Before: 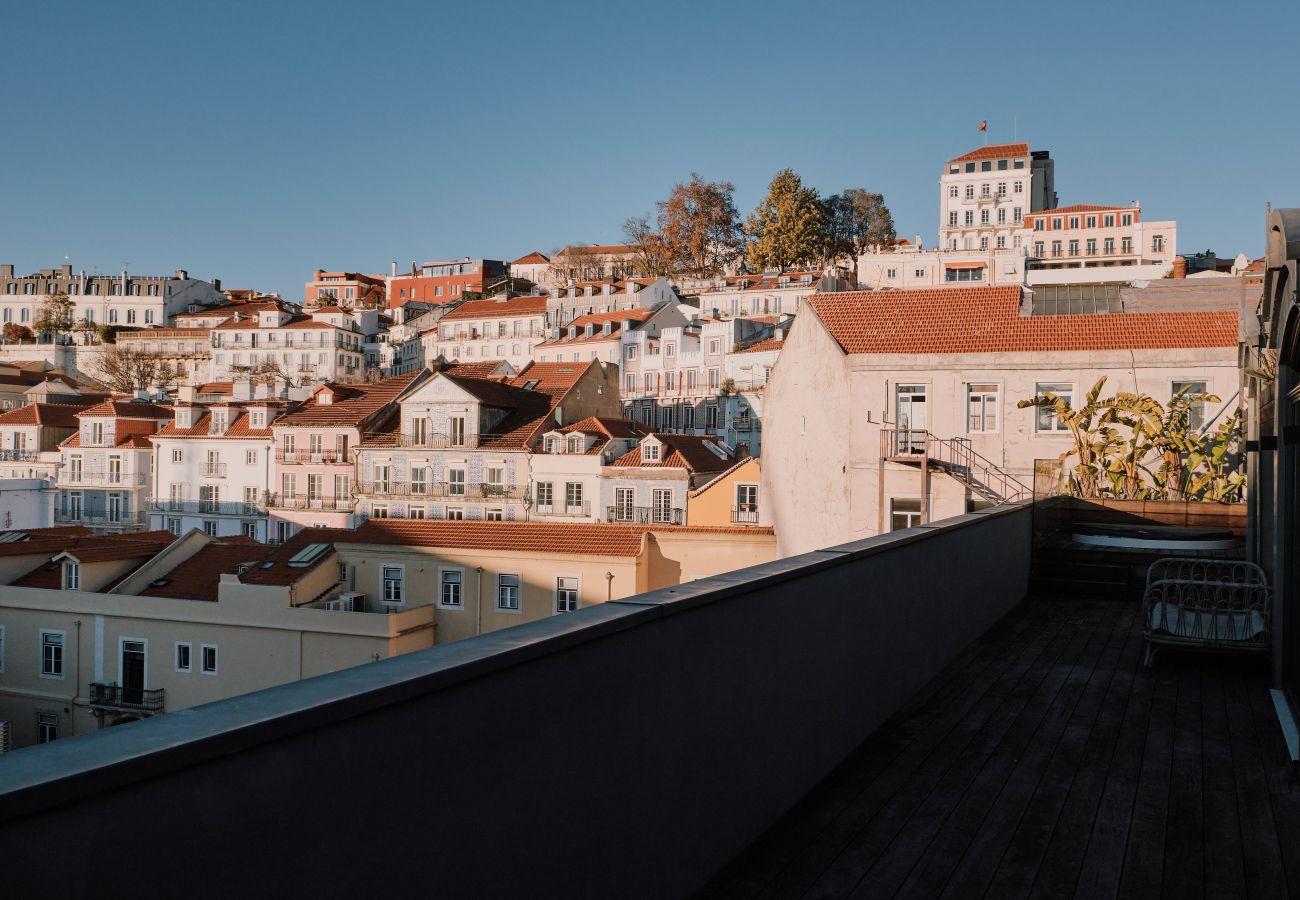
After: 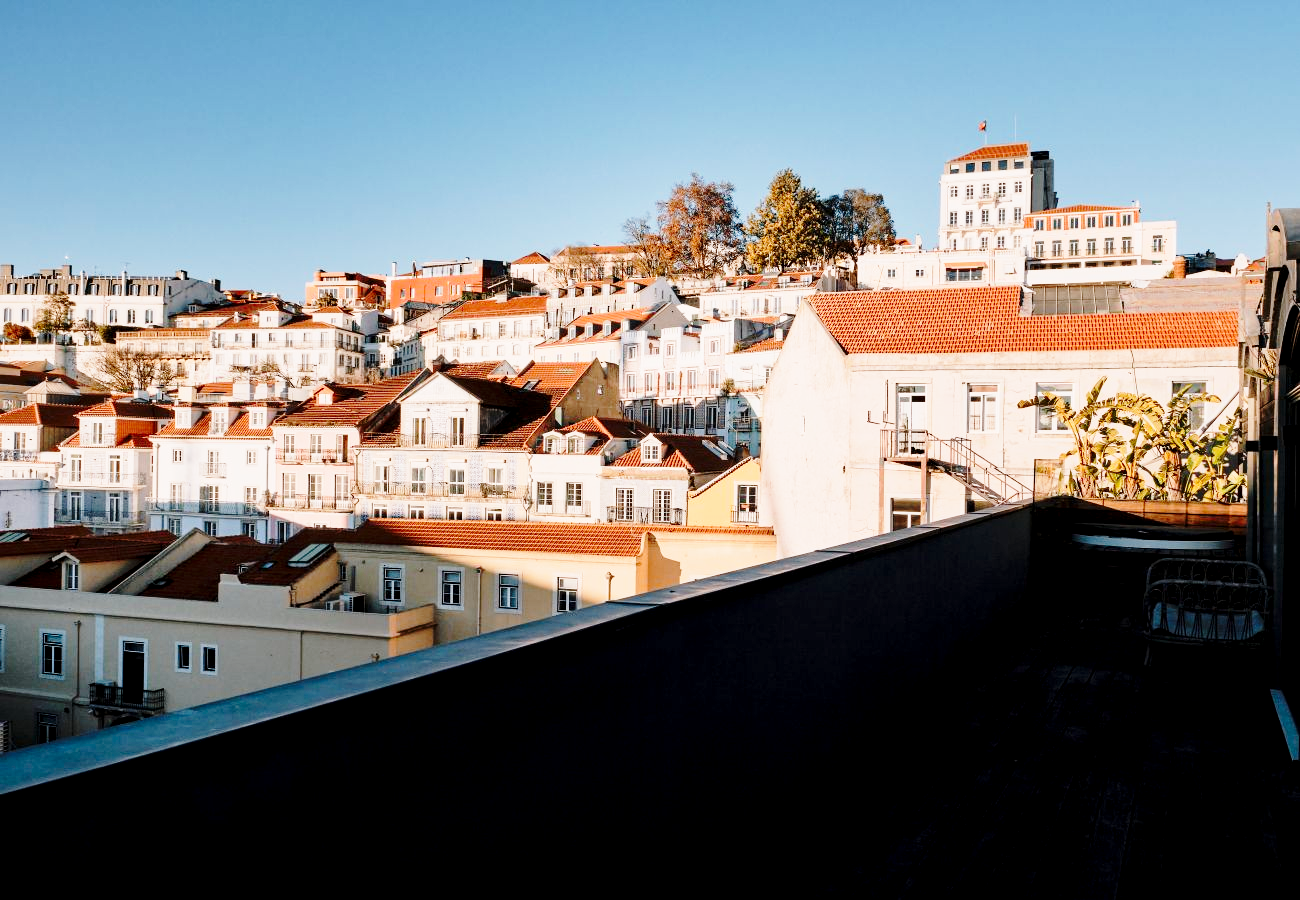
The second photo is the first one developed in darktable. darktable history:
base curve: curves: ch0 [(0, 0) (0.028, 0.03) (0.105, 0.232) (0.387, 0.748) (0.754, 0.968) (1, 1)], preserve colors none
exposure: black level correction 0.007, compensate highlight preservation false
